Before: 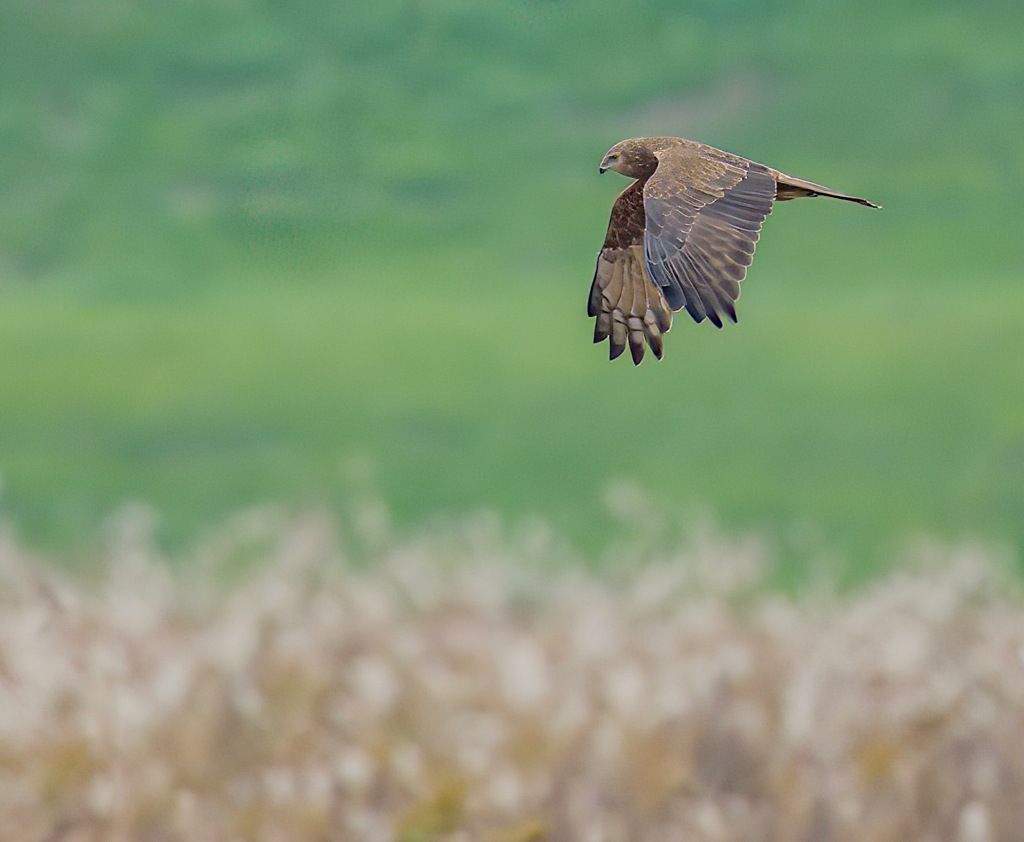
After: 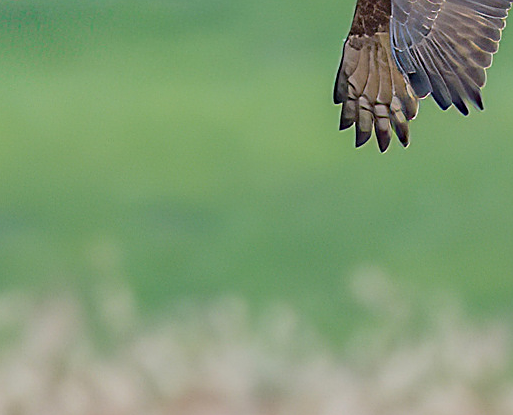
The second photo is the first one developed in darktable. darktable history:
crop: left 24.814%, top 25.317%, right 25.027%, bottom 25.325%
sharpen: on, module defaults
